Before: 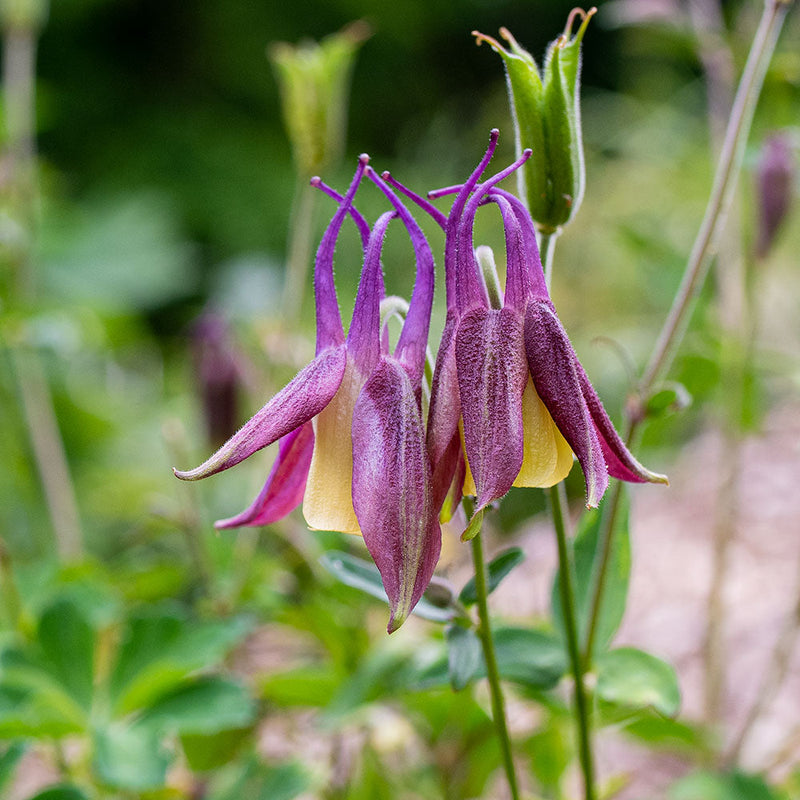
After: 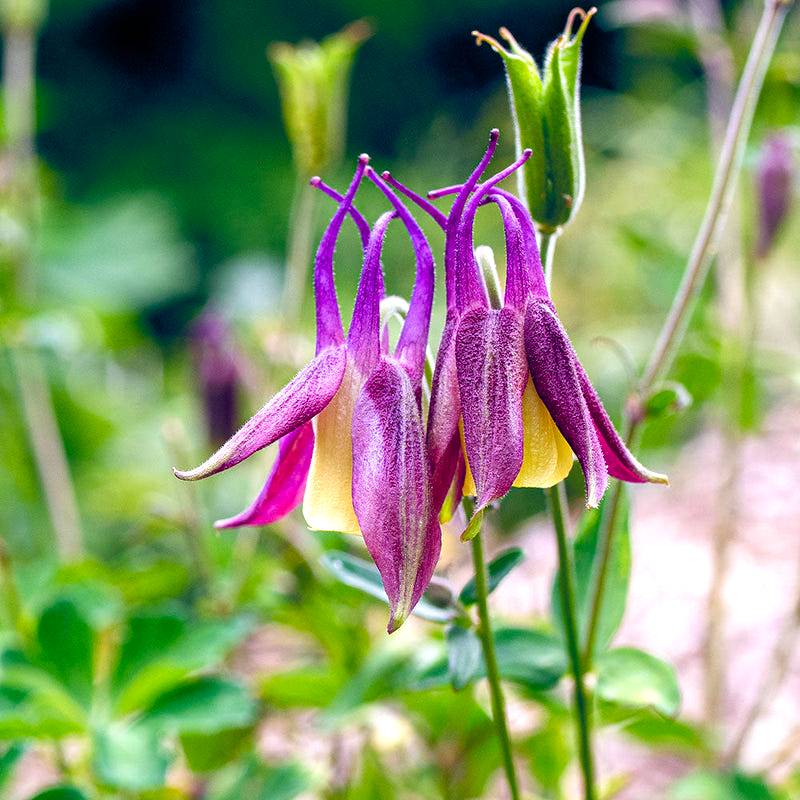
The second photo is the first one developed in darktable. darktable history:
color balance rgb: global offset › chroma 0.252%, global offset › hue 256.92°, perceptual saturation grading › global saturation 20%, perceptual saturation grading › highlights -24.951%, perceptual saturation grading › shadows 49.85%, perceptual brilliance grading › global brilliance 17.19%
